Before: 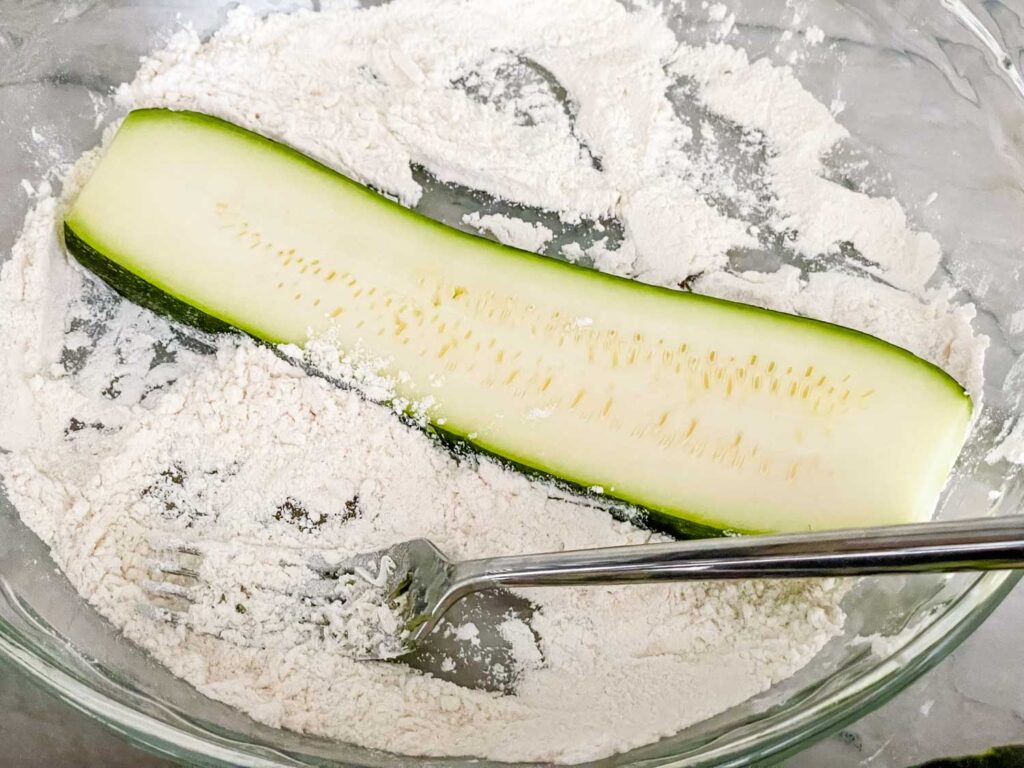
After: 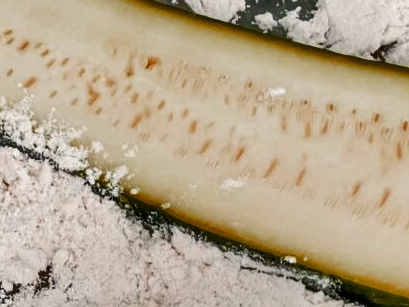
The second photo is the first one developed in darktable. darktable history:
crop: left 30%, top 30%, right 30%, bottom 30%
color zones: curves: ch0 [(0, 0.299) (0.25, 0.383) (0.456, 0.352) (0.736, 0.571)]; ch1 [(0, 0.63) (0.151, 0.568) (0.254, 0.416) (0.47, 0.558) (0.732, 0.37) (0.909, 0.492)]; ch2 [(0.004, 0.604) (0.158, 0.443) (0.257, 0.403) (0.761, 0.468)]
shadows and highlights: radius 118.69, shadows 42.21, highlights -61.56, soften with gaussian
